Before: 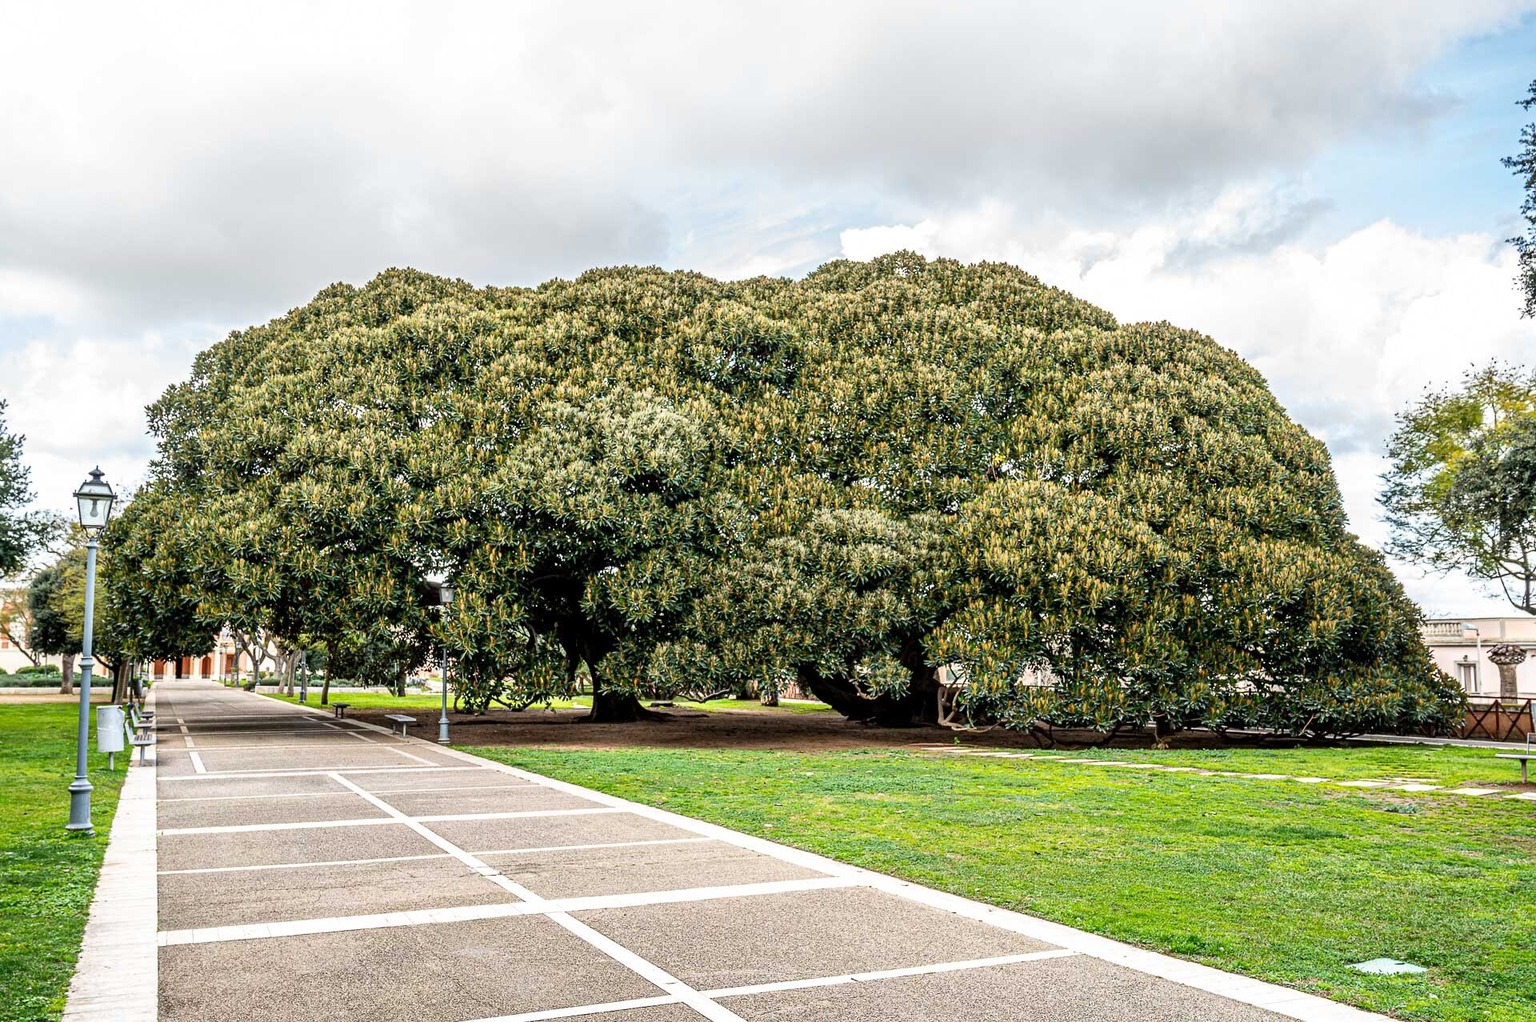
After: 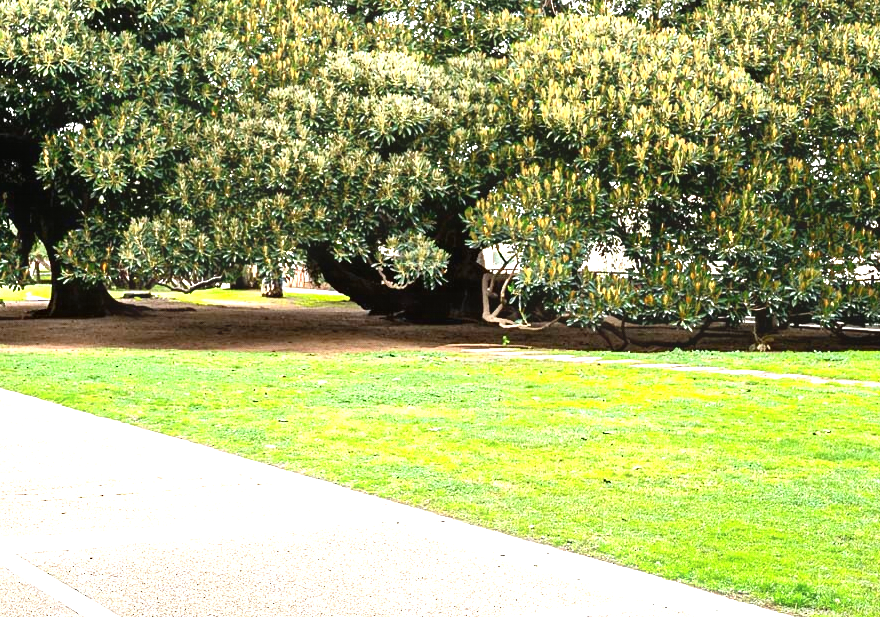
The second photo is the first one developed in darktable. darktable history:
contrast equalizer: octaves 7, y [[0.6 ×6], [0.55 ×6], [0 ×6], [0 ×6], [0 ×6]], mix -1
haze removal: compatibility mode true, adaptive false
crop: left 35.976%, top 45.819%, right 18.162%, bottom 5.807%
exposure: black level correction 0, exposure 1.2 EV, compensate exposure bias true, compensate highlight preservation false
